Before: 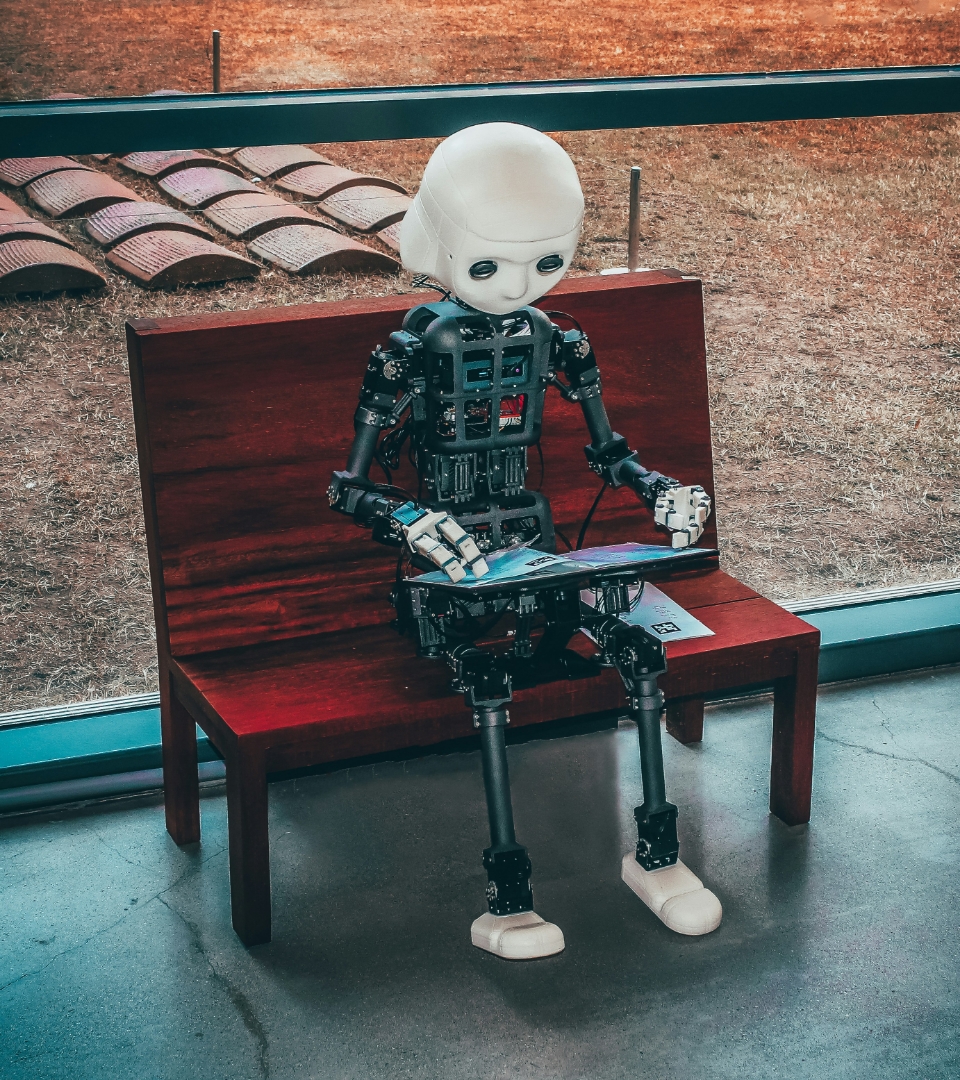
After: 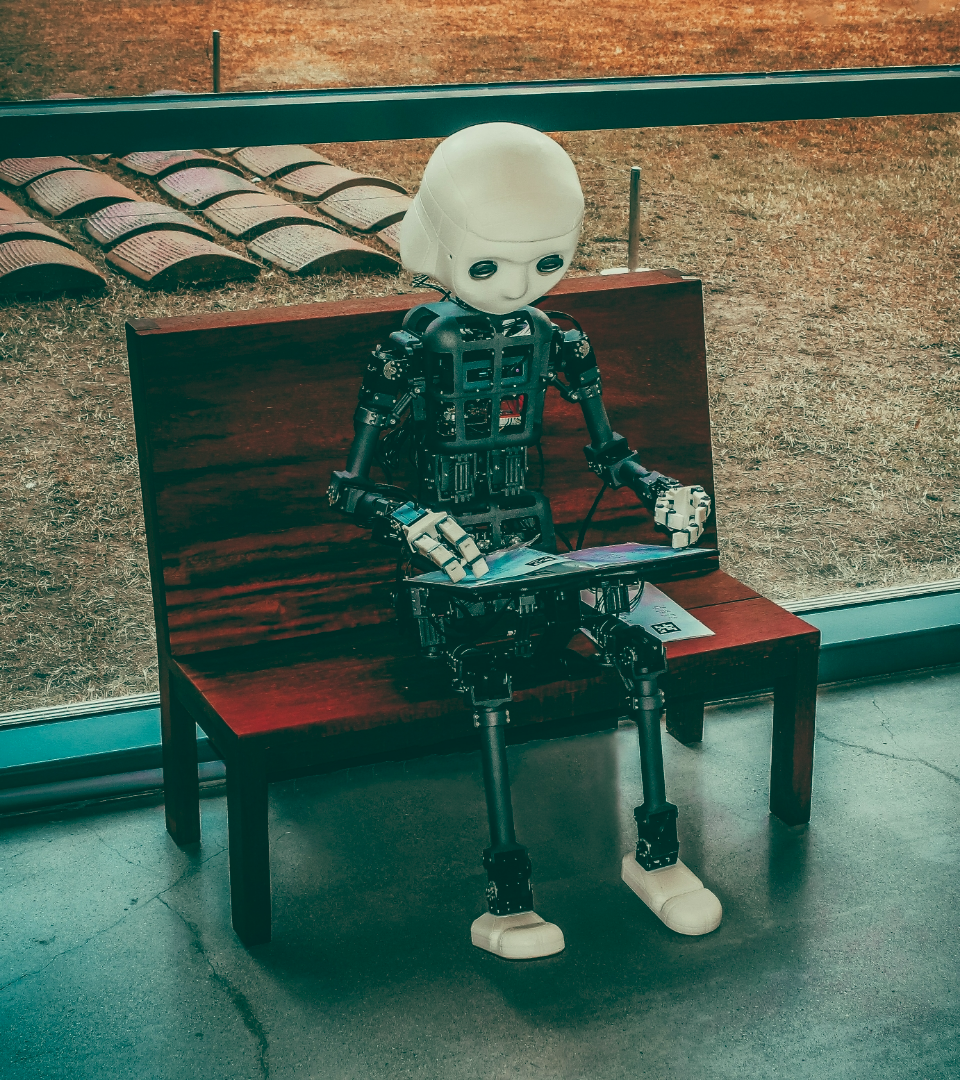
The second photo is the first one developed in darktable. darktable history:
color balance: lift [1.005, 0.99, 1.007, 1.01], gamma [1, 1.034, 1.032, 0.966], gain [0.873, 1.055, 1.067, 0.933]
exposure: compensate highlight preservation false
